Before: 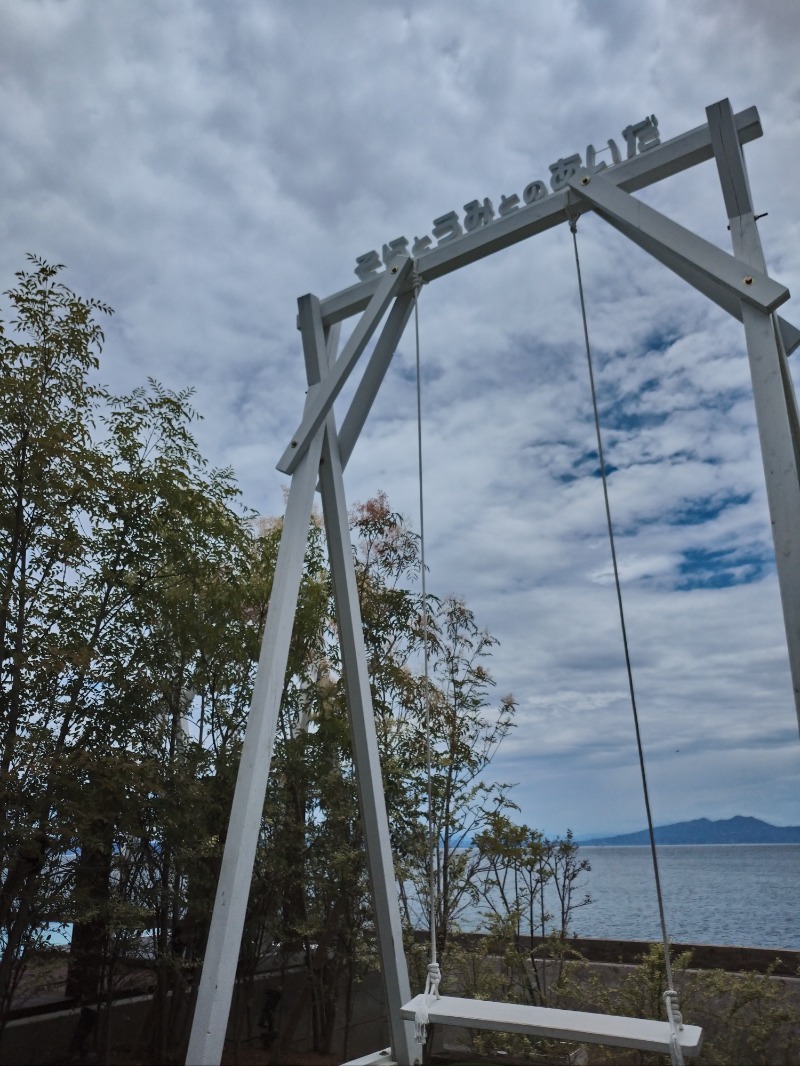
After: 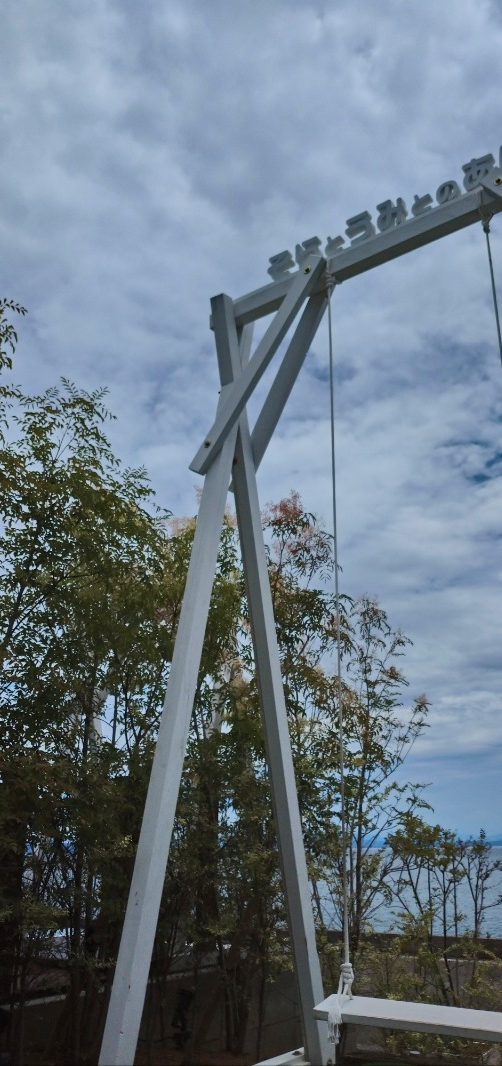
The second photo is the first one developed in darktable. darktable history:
velvia: on, module defaults
crop: left 10.881%, right 26.312%
